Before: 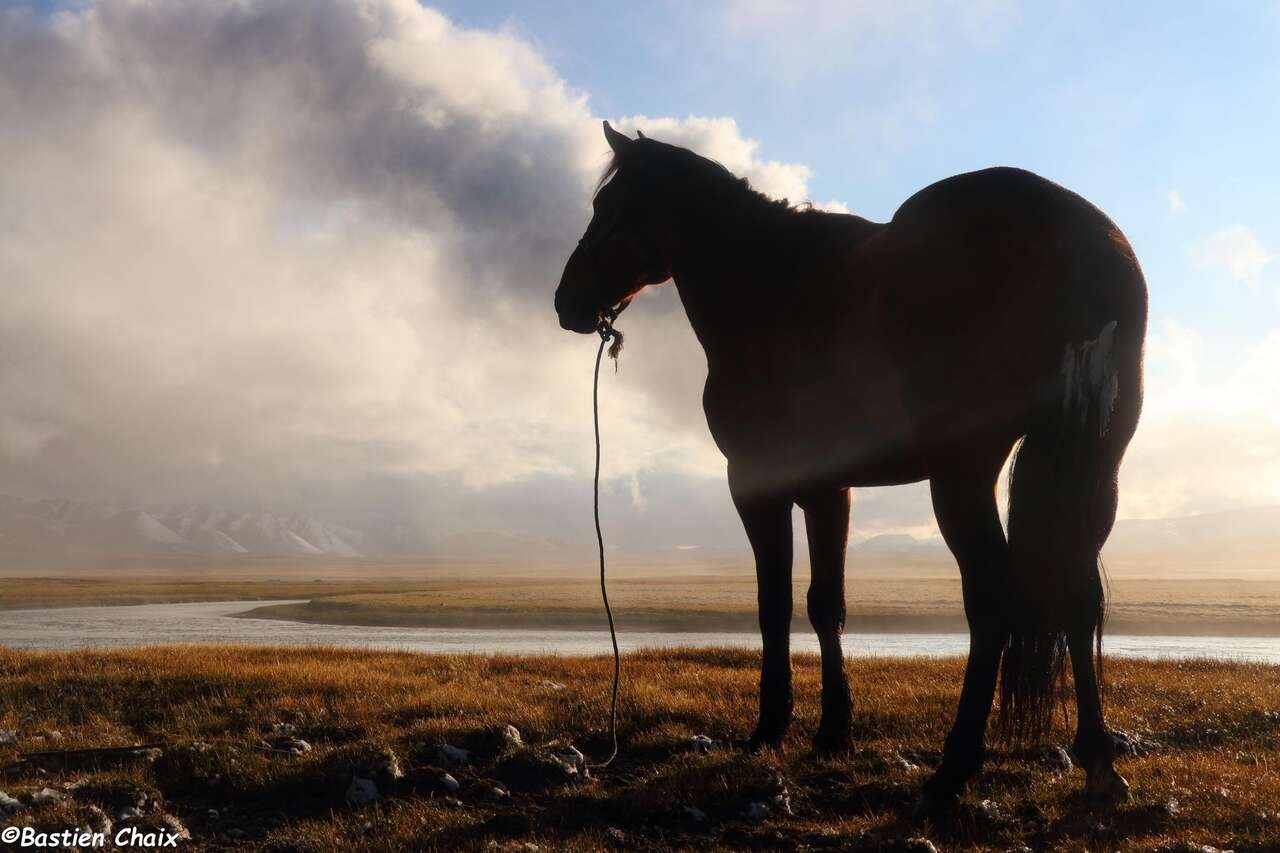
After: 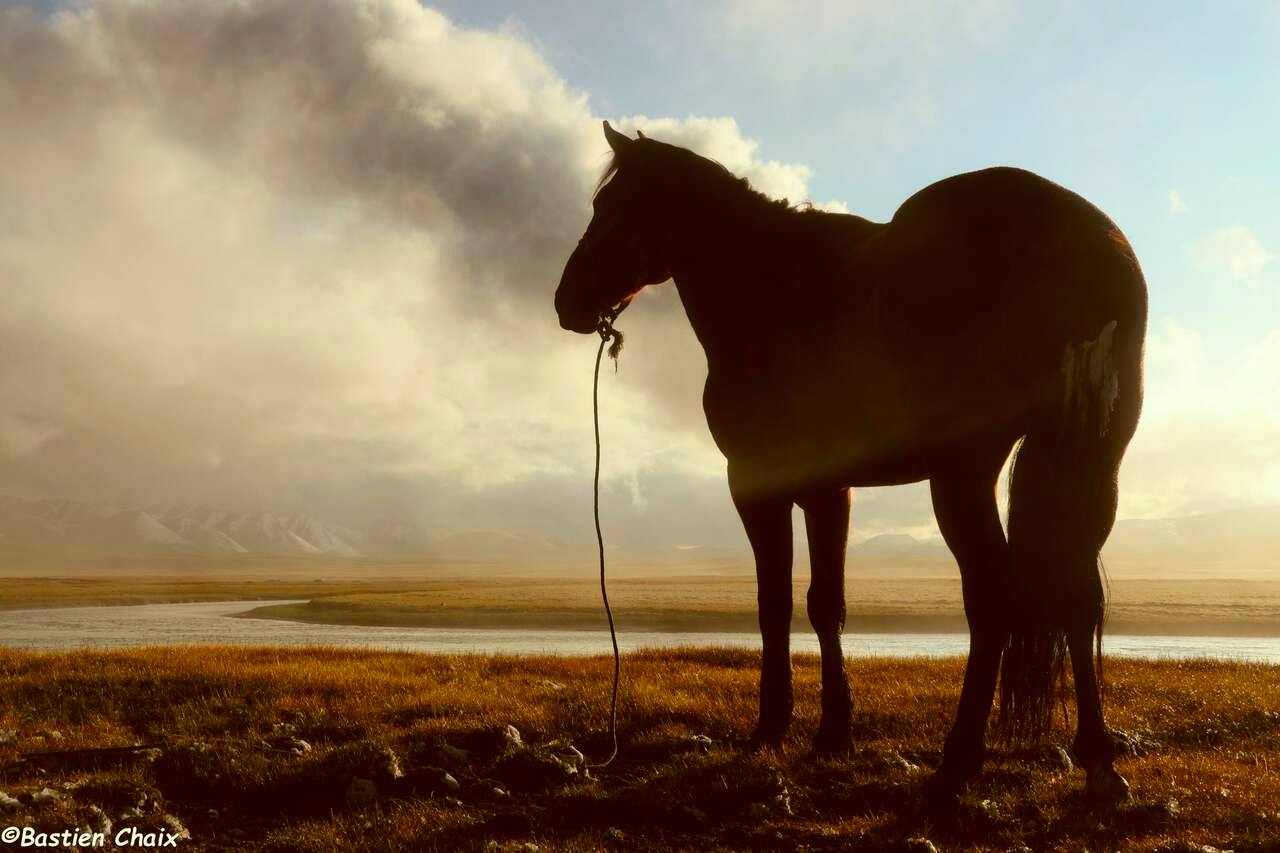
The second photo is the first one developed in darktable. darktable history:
exposure: exposure -0.021 EV, compensate highlight preservation false
color correction: highlights a* -5.3, highlights b* 9.8, shadows a* 9.8, shadows b* 24.26
